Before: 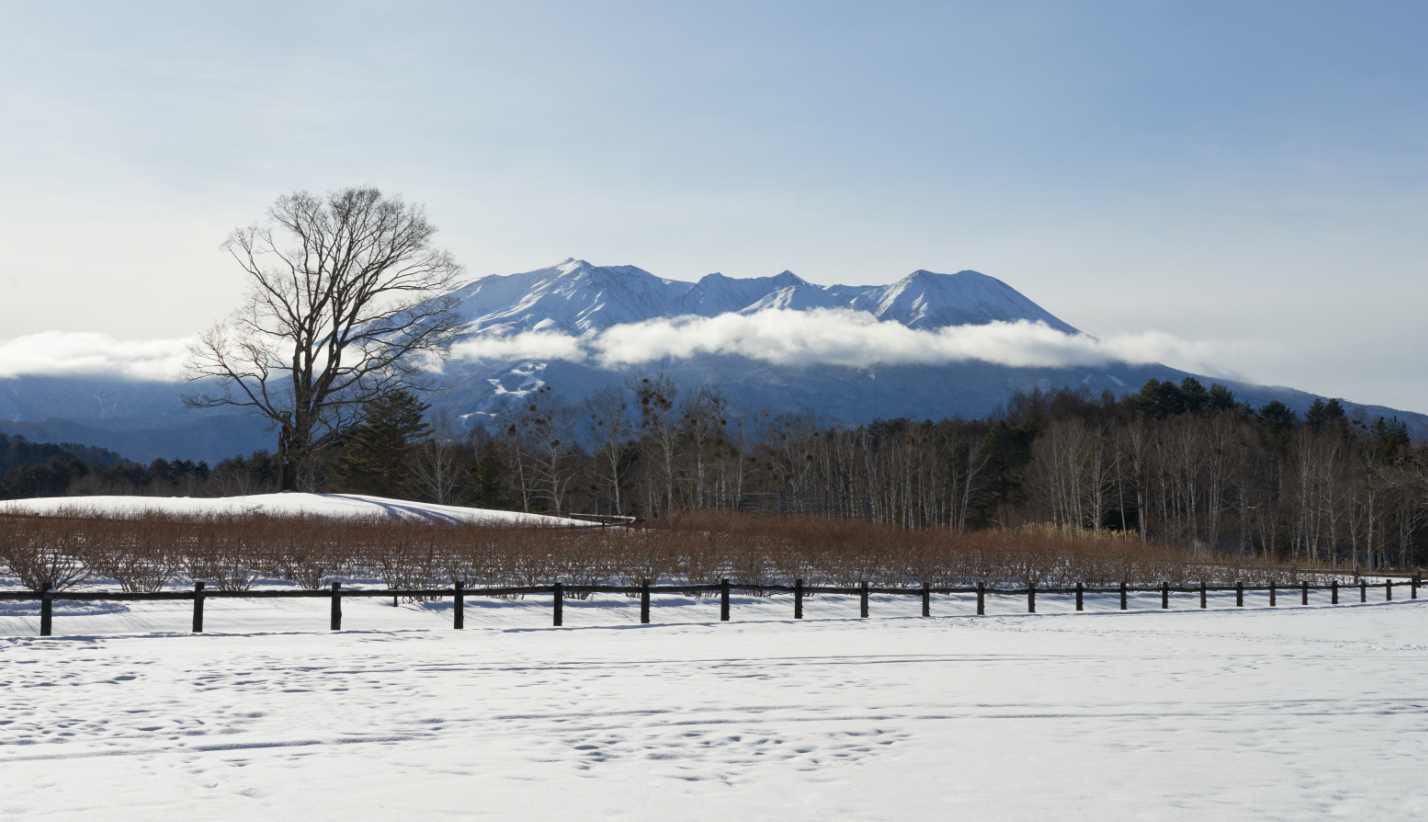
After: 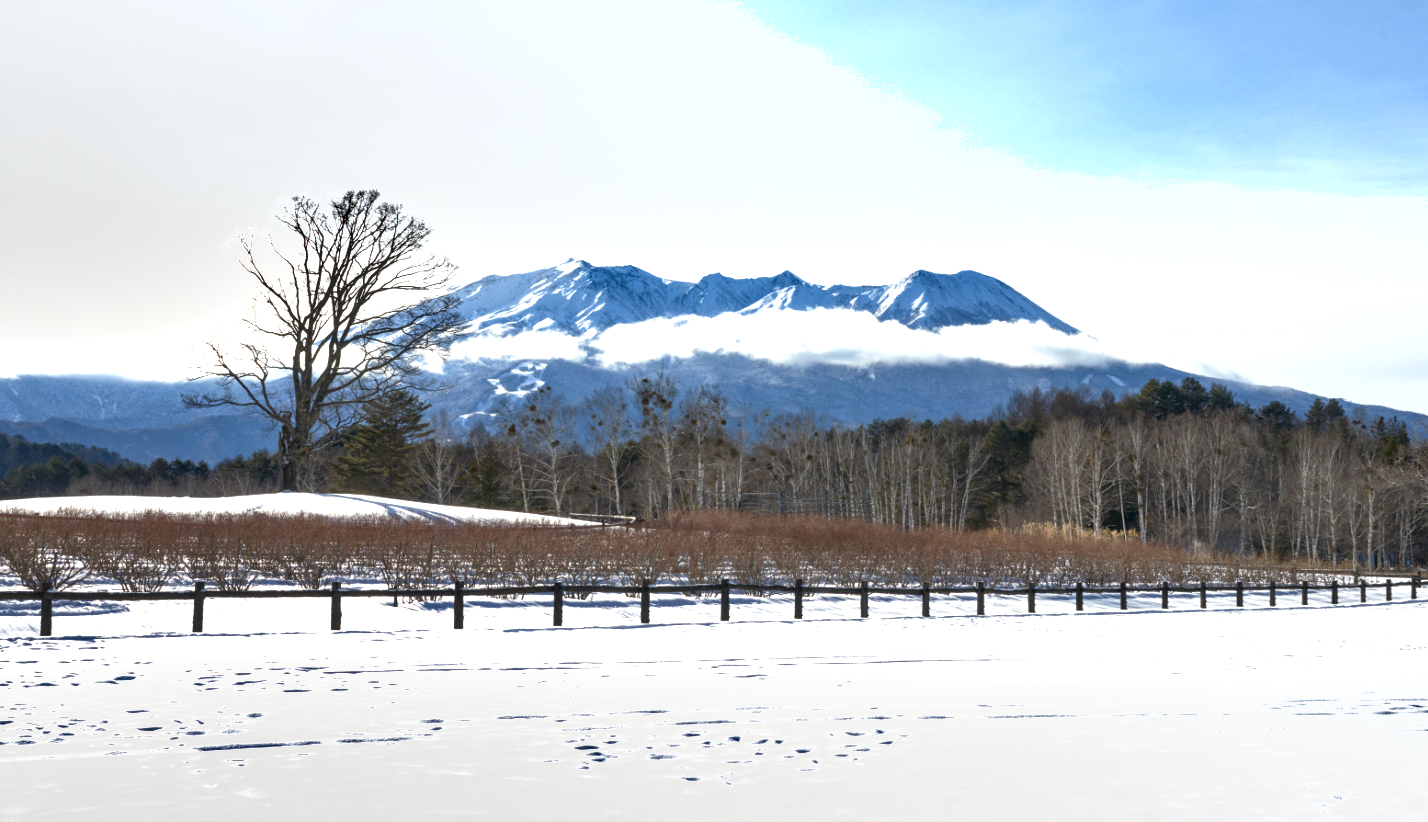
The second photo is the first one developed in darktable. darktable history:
exposure: black level correction 0.001, exposure 1.116 EV, compensate highlight preservation false
local contrast: on, module defaults
shadows and highlights: soften with gaussian
